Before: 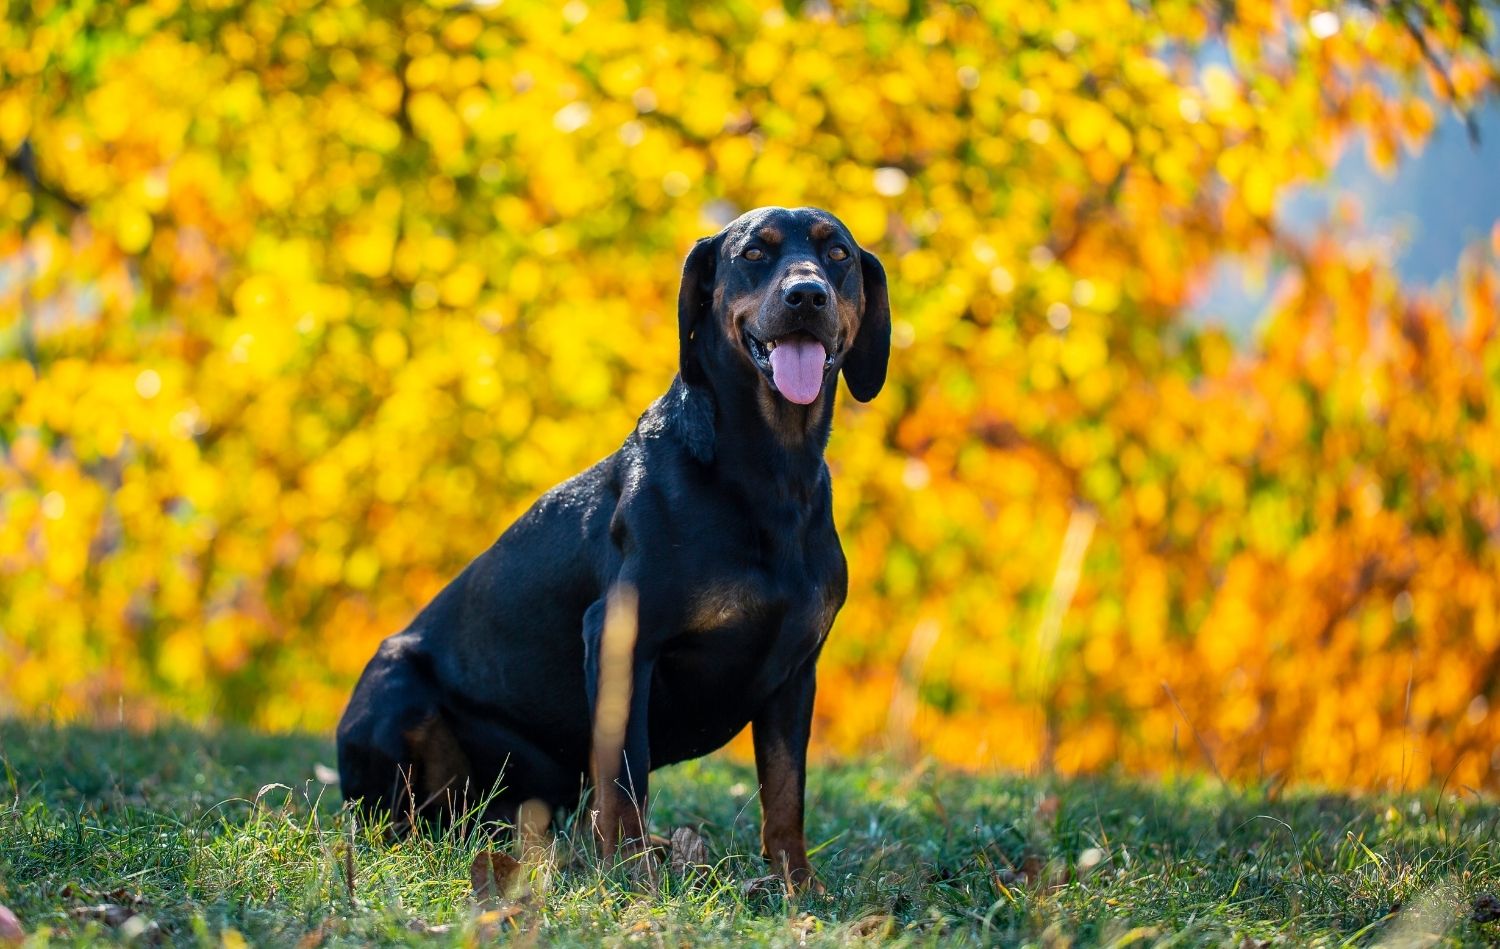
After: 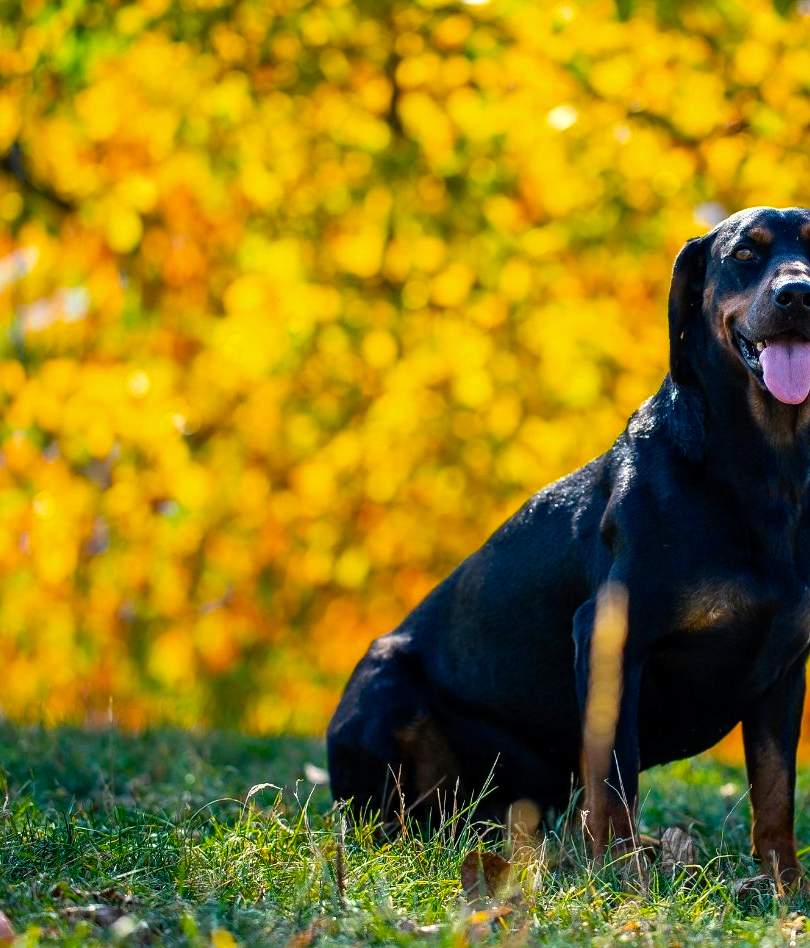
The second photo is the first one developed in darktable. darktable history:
crop: left 0.686%, right 45.28%, bottom 0.08%
color balance rgb: shadows lift › chroma 0.944%, shadows lift › hue 111.86°, perceptual saturation grading › global saturation 19.291%, global vibrance 6.705%, contrast 13.283%, saturation formula JzAzBz (2021)
